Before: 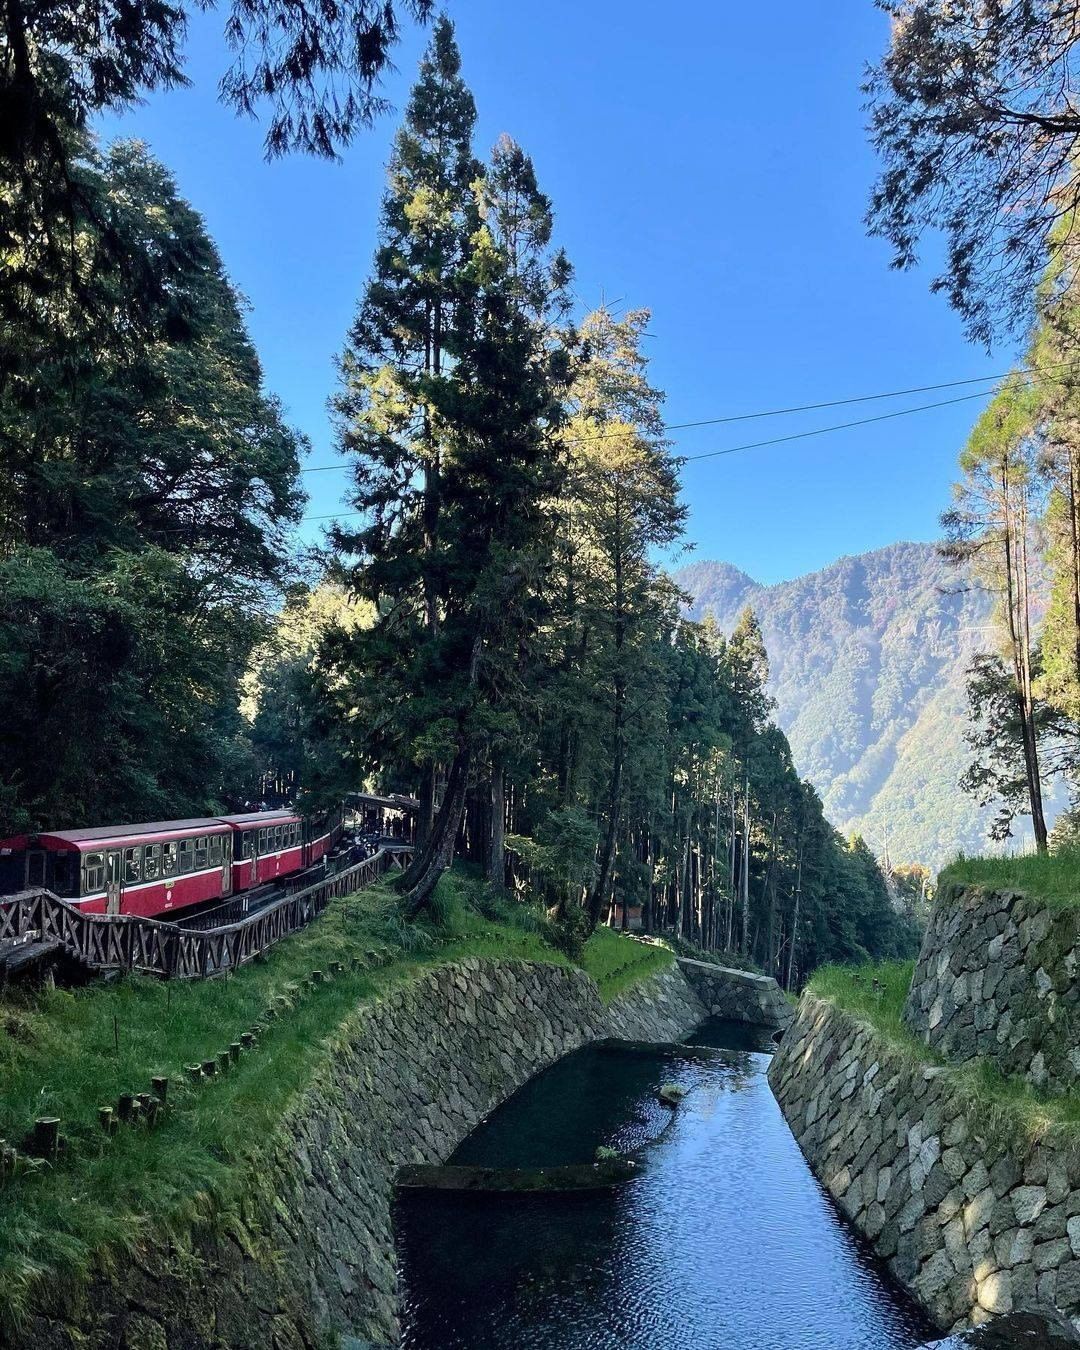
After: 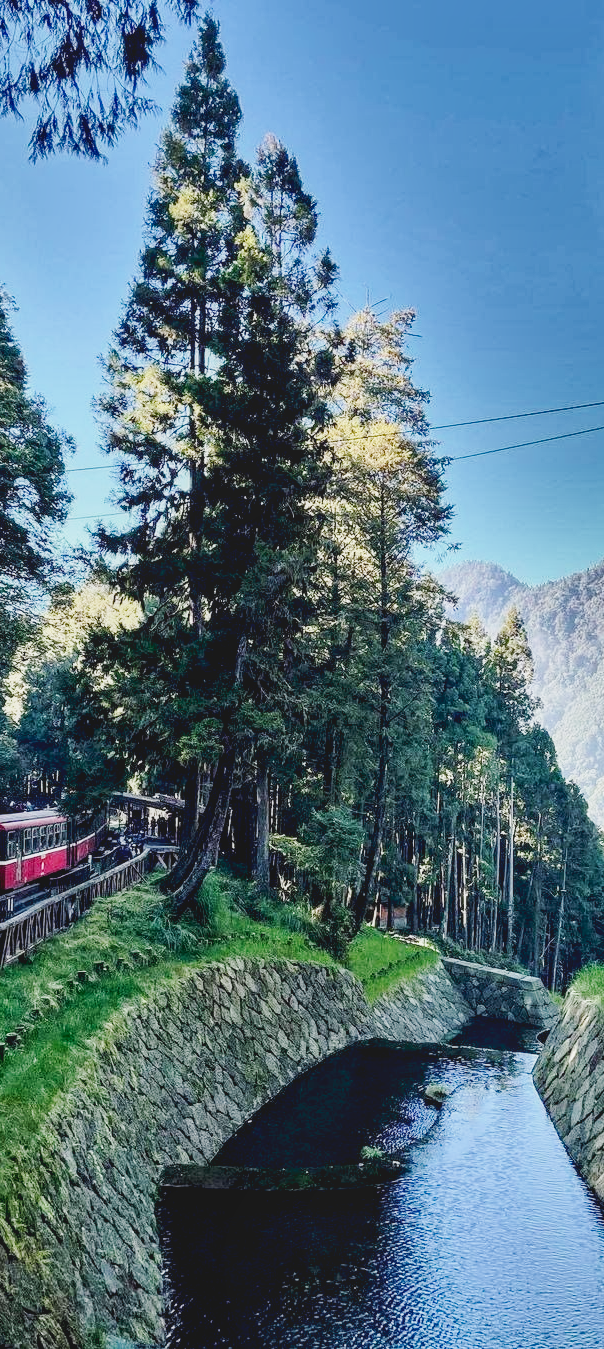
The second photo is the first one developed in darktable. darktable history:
crop: left 21.846%, right 22.149%, bottom 0.006%
shadows and highlights: shadows 24.35, highlights -79.69, soften with gaussian
local contrast: detail 110%
base curve: curves: ch0 [(0, 0.007) (0.028, 0.063) (0.121, 0.311) (0.46, 0.743) (0.859, 0.957) (1, 1)], preserve colors none
exposure: black level correction 0.009, exposure -0.159 EV, compensate exposure bias true, compensate highlight preservation false
